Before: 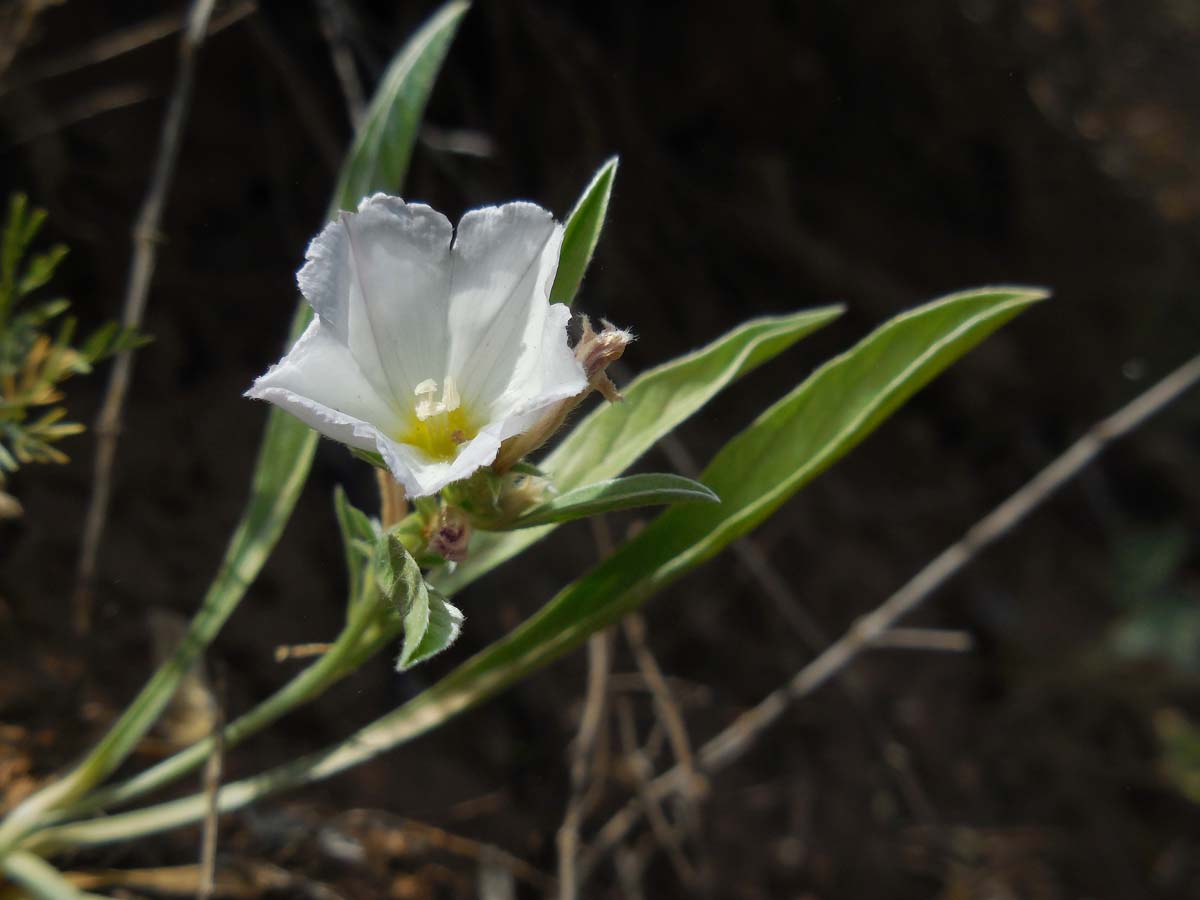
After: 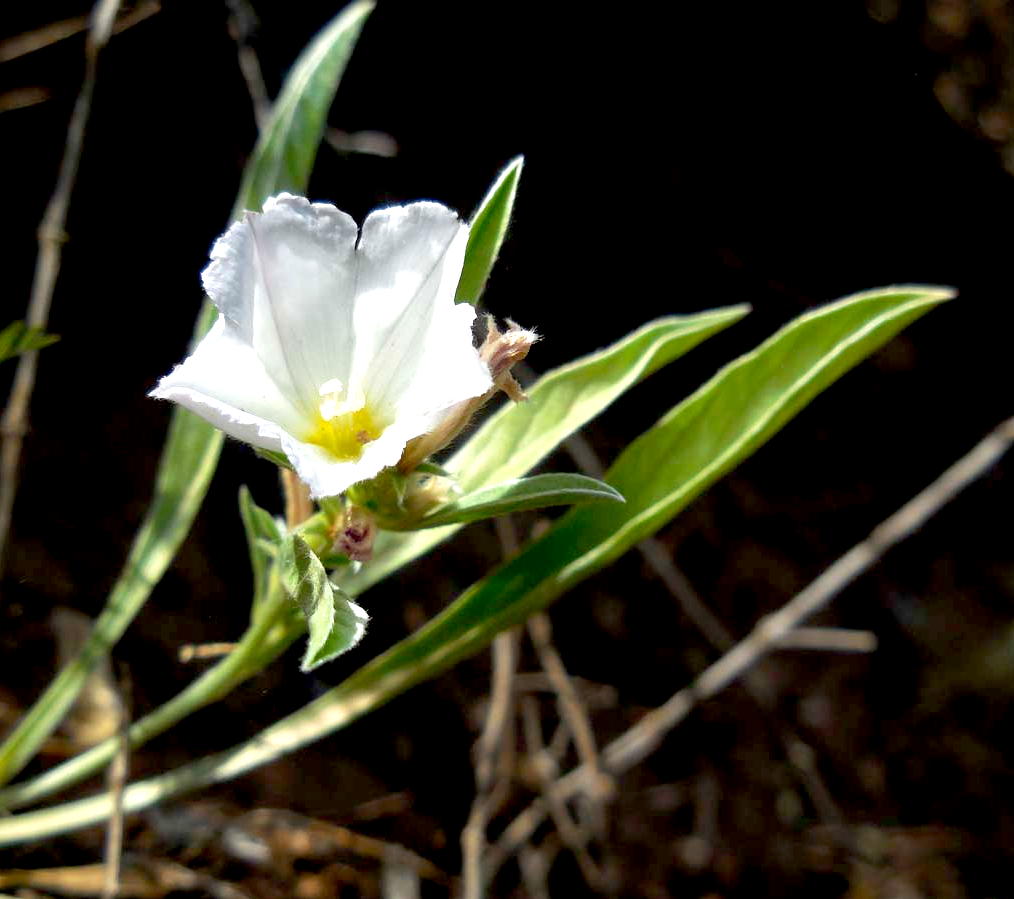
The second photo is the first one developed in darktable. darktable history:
exposure: black level correction 0.011, exposure 1.082 EV, compensate highlight preservation false
crop: left 8%, right 7.491%
